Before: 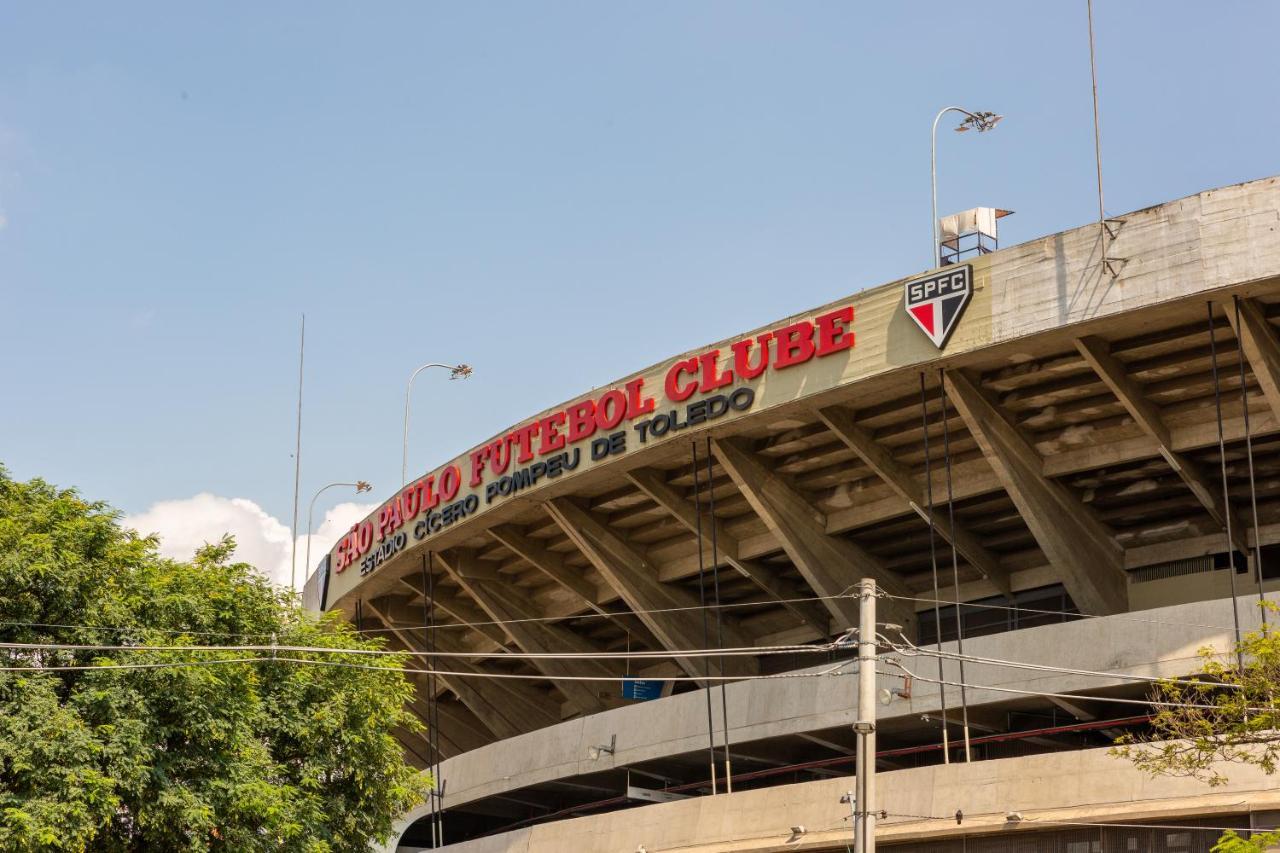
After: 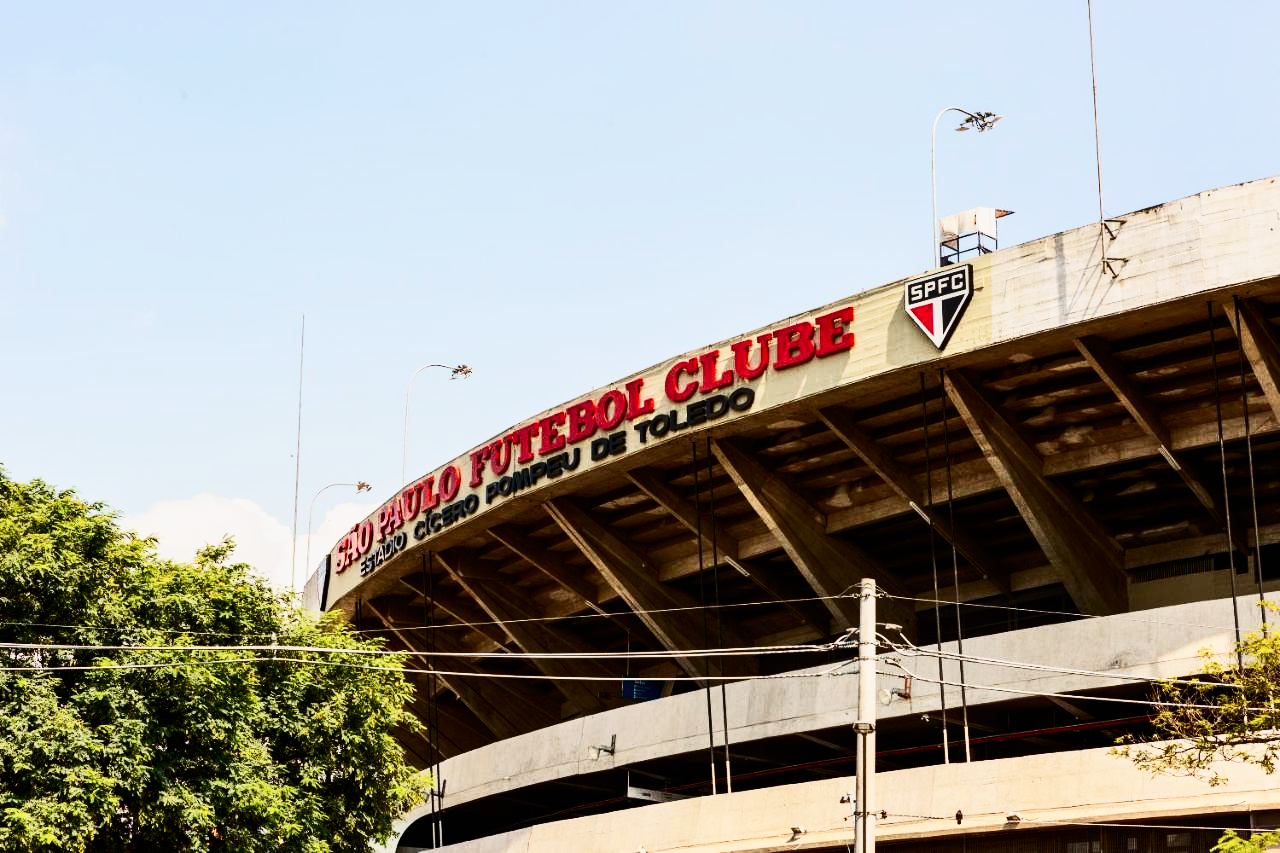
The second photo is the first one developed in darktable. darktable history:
sigmoid: contrast 1.8, skew -0.2, preserve hue 0%, red attenuation 0.1, red rotation 0.035, green attenuation 0.1, green rotation -0.017, blue attenuation 0.15, blue rotation -0.052, base primaries Rec2020
contrast brightness saturation: contrast 0.39, brightness 0.1
tone equalizer: on, module defaults
